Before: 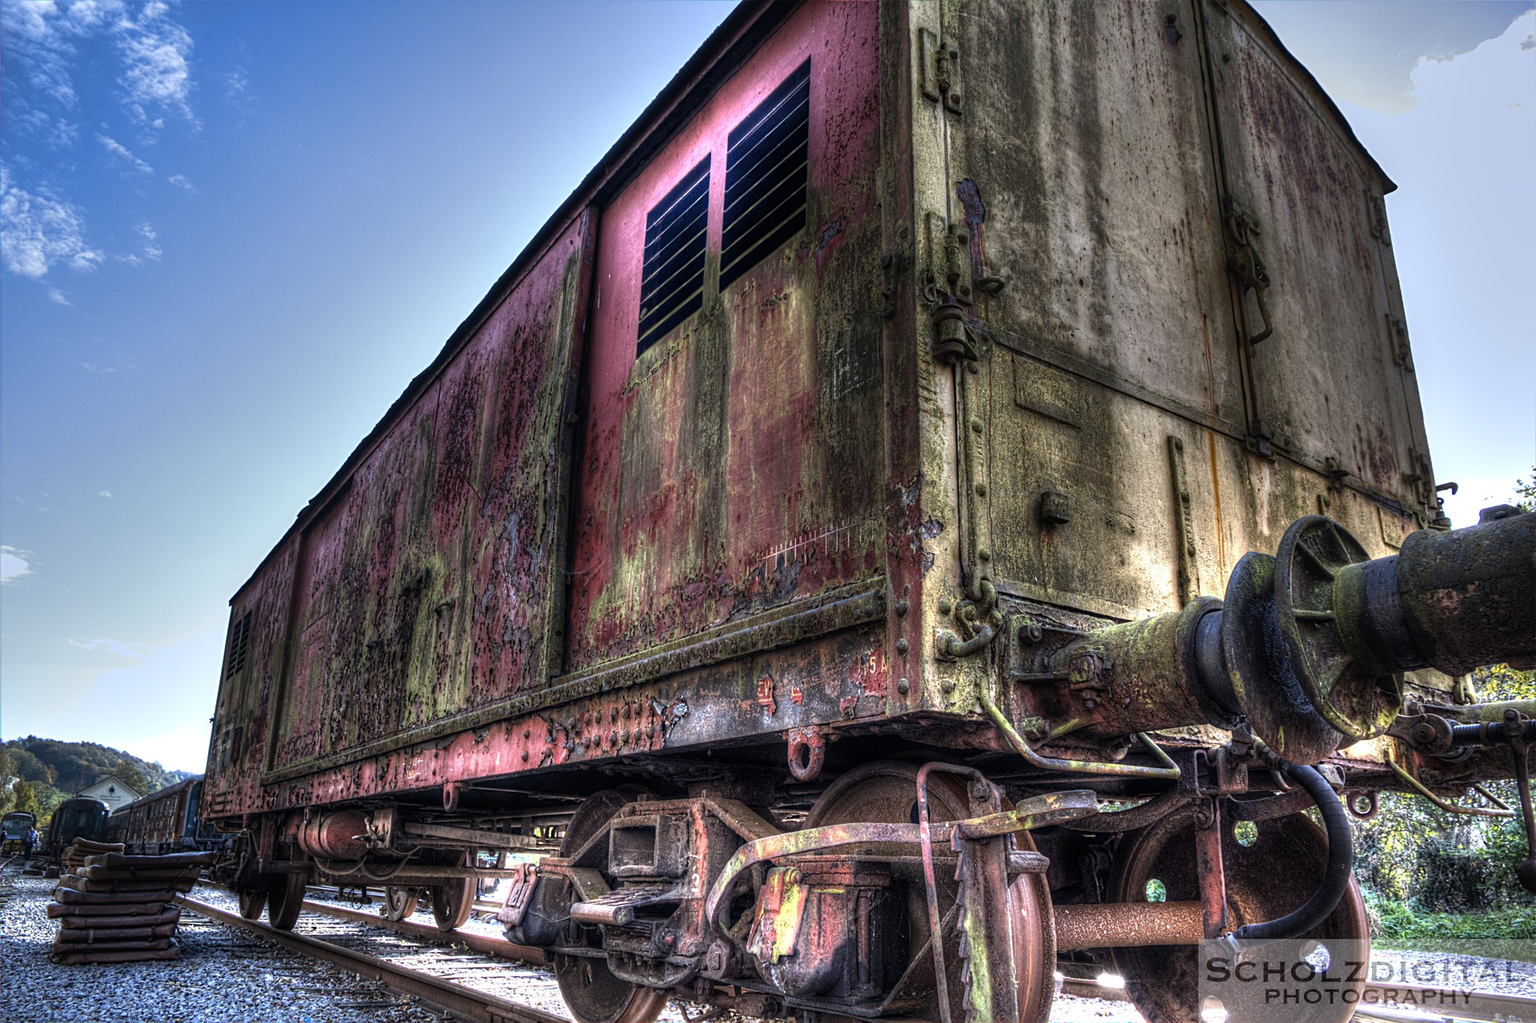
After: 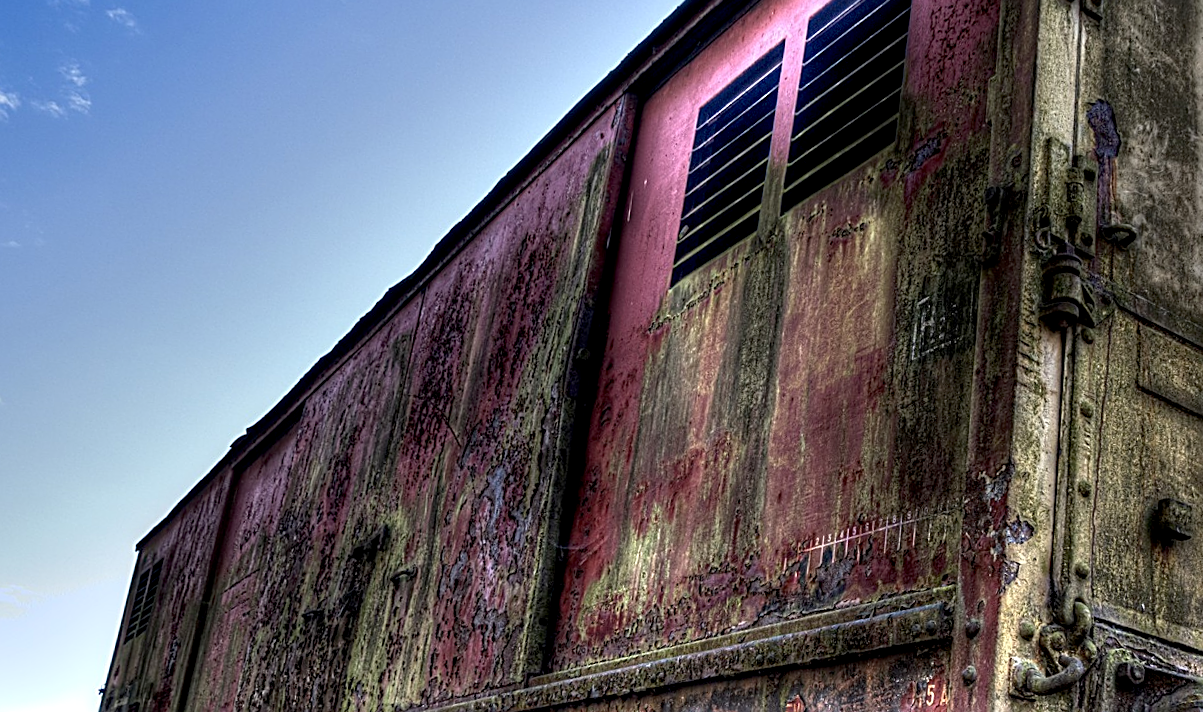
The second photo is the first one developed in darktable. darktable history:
exposure: black level correction 0.009, exposure 0.017 EV, compensate highlight preservation false
crop and rotate: angle -5.04°, left 2.001%, top 6.643%, right 27.281%, bottom 30.48%
sharpen: on, module defaults
